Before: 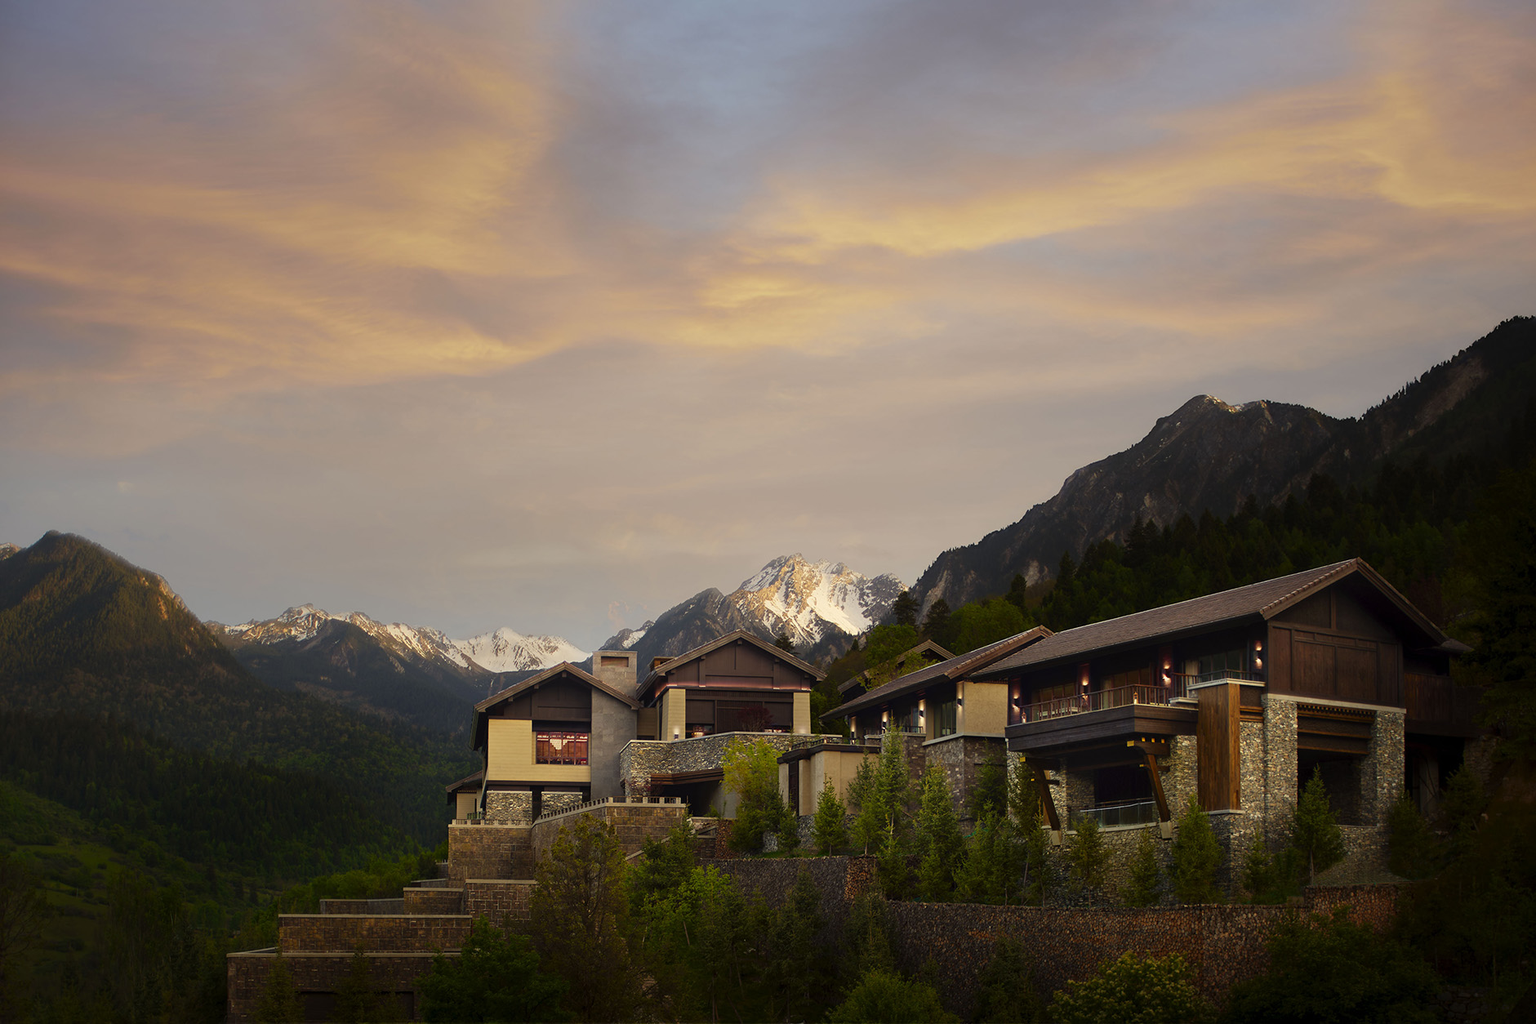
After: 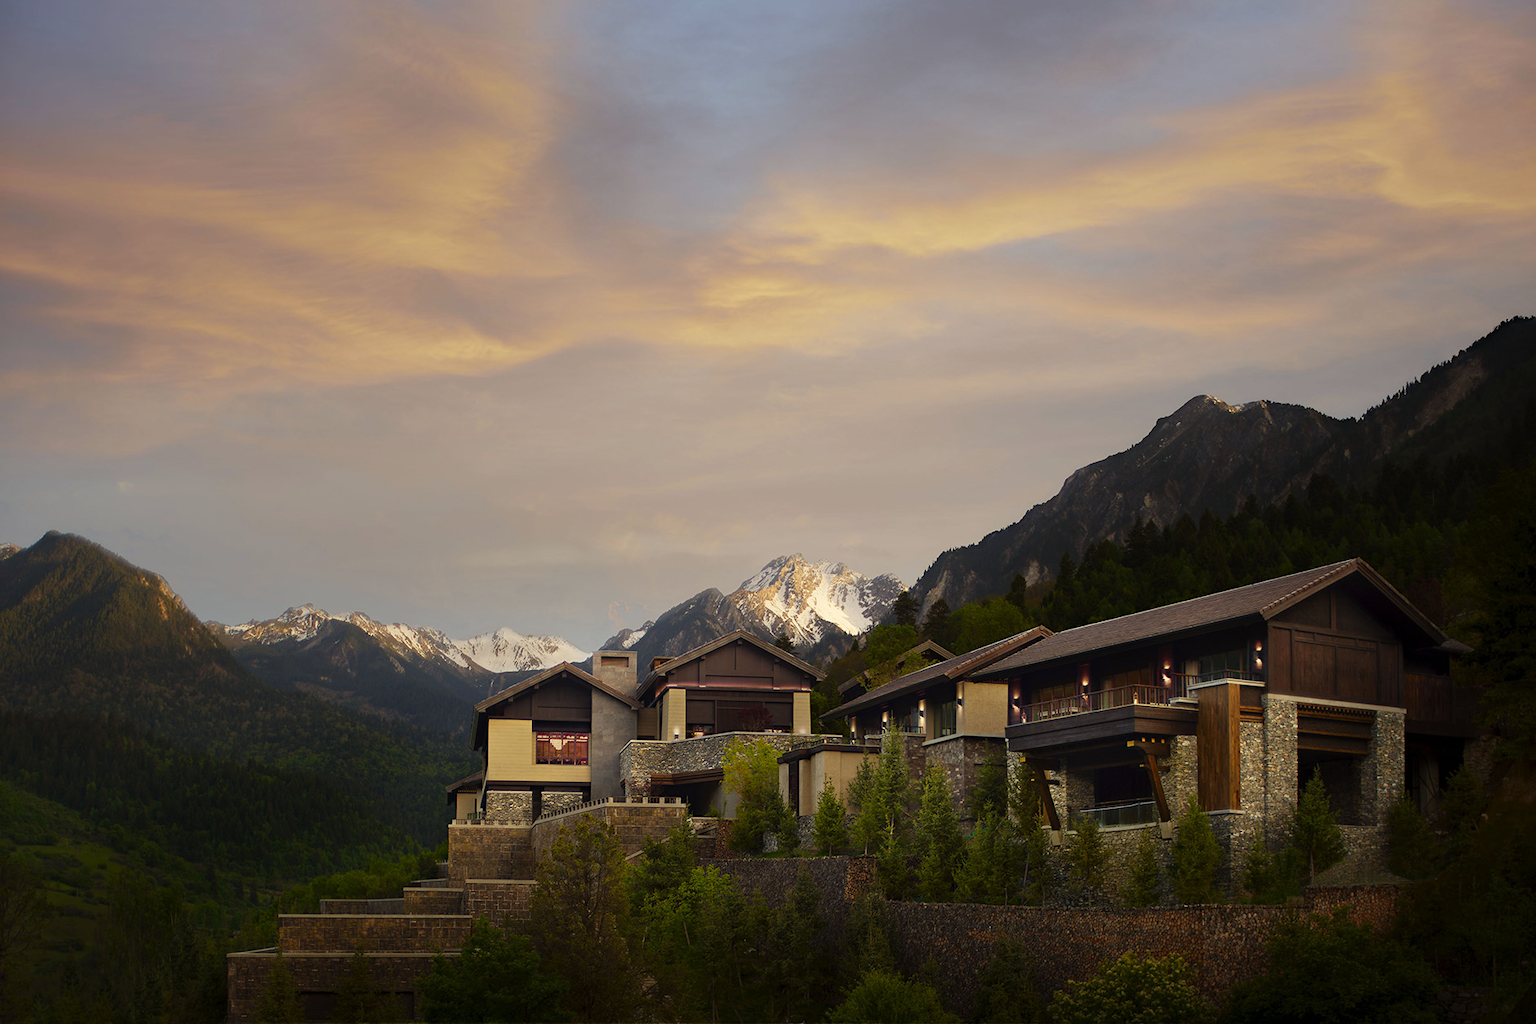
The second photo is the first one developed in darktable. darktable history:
haze removal: strength 0.09, adaptive false
